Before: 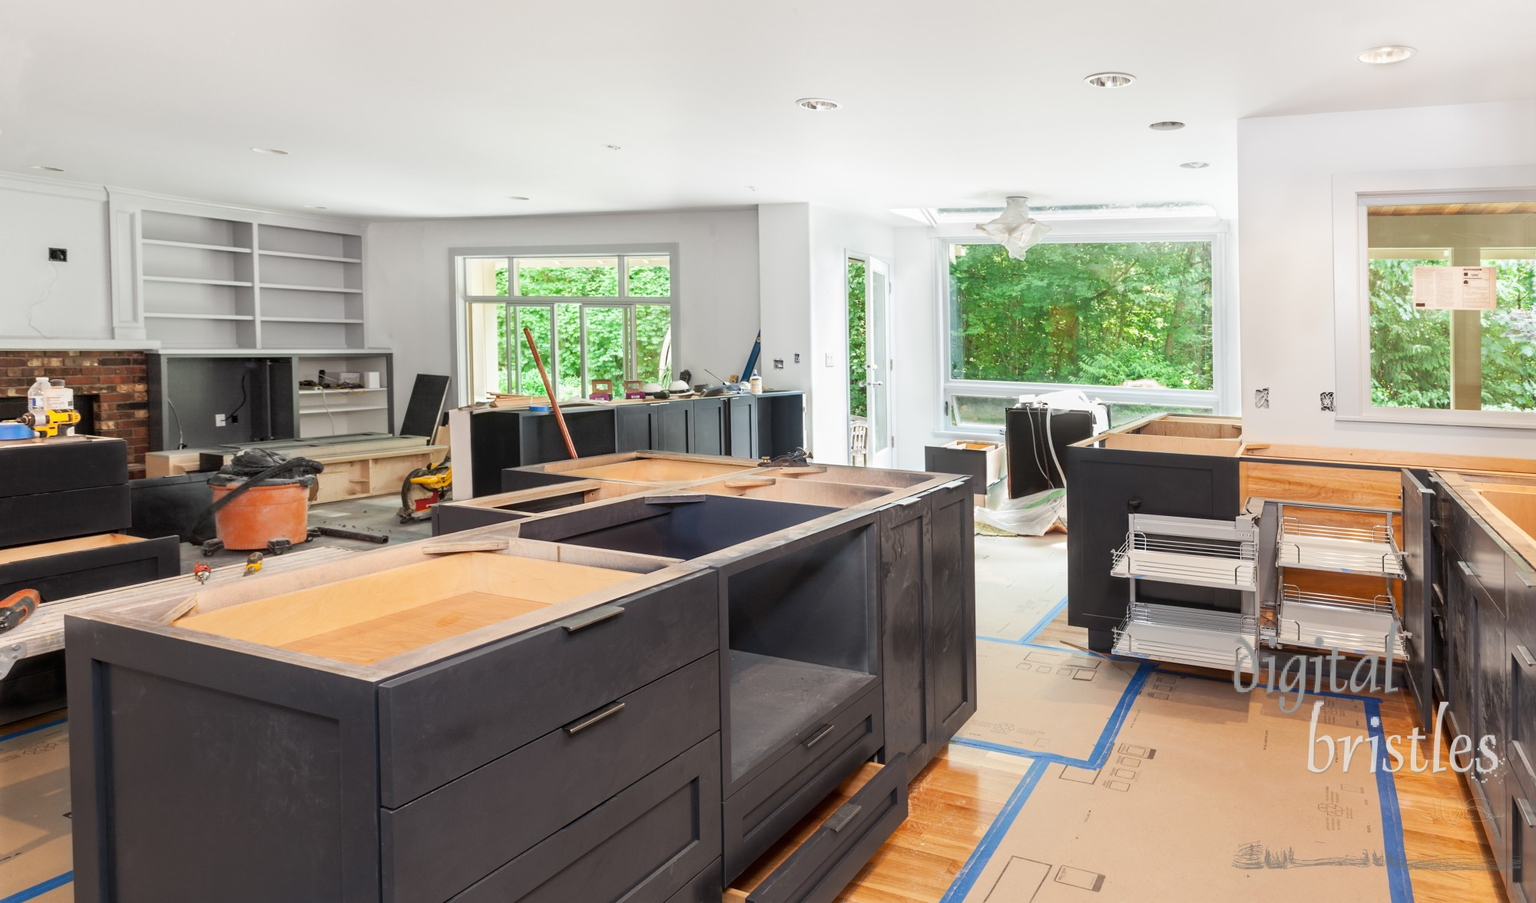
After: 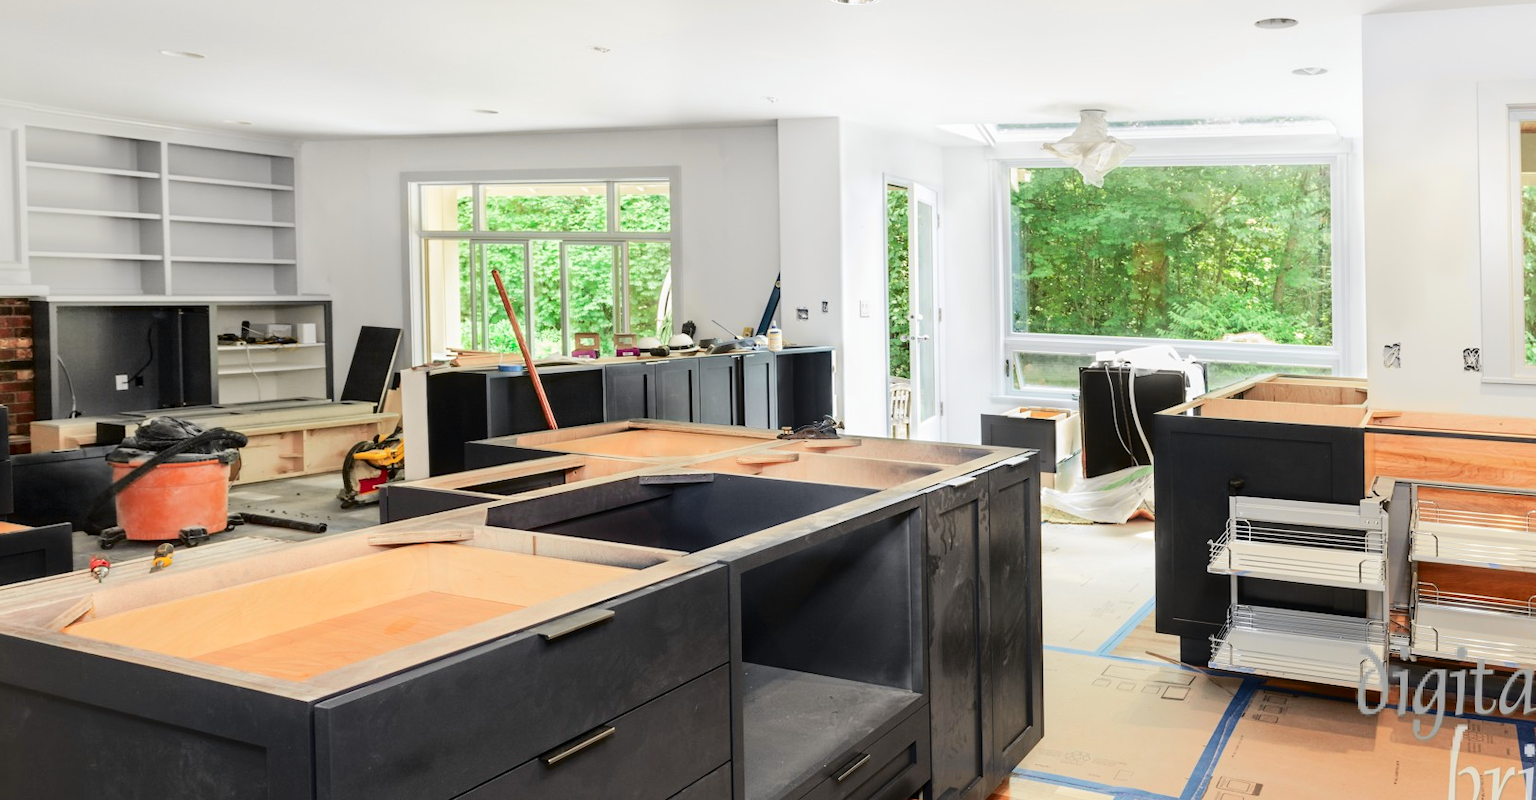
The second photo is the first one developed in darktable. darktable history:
crop: left 7.856%, top 11.836%, right 10.12%, bottom 15.387%
tone curve: curves: ch0 [(0.003, 0) (0.066, 0.031) (0.16, 0.089) (0.269, 0.218) (0.395, 0.408) (0.517, 0.56) (0.684, 0.734) (0.791, 0.814) (1, 1)]; ch1 [(0, 0) (0.164, 0.115) (0.337, 0.332) (0.39, 0.398) (0.464, 0.461) (0.501, 0.5) (0.507, 0.5) (0.534, 0.532) (0.577, 0.59) (0.652, 0.681) (0.733, 0.764) (0.819, 0.823) (1, 1)]; ch2 [(0, 0) (0.337, 0.382) (0.464, 0.476) (0.501, 0.5) (0.527, 0.54) (0.551, 0.565) (0.628, 0.632) (0.689, 0.686) (1, 1)], color space Lab, independent channels, preserve colors none
